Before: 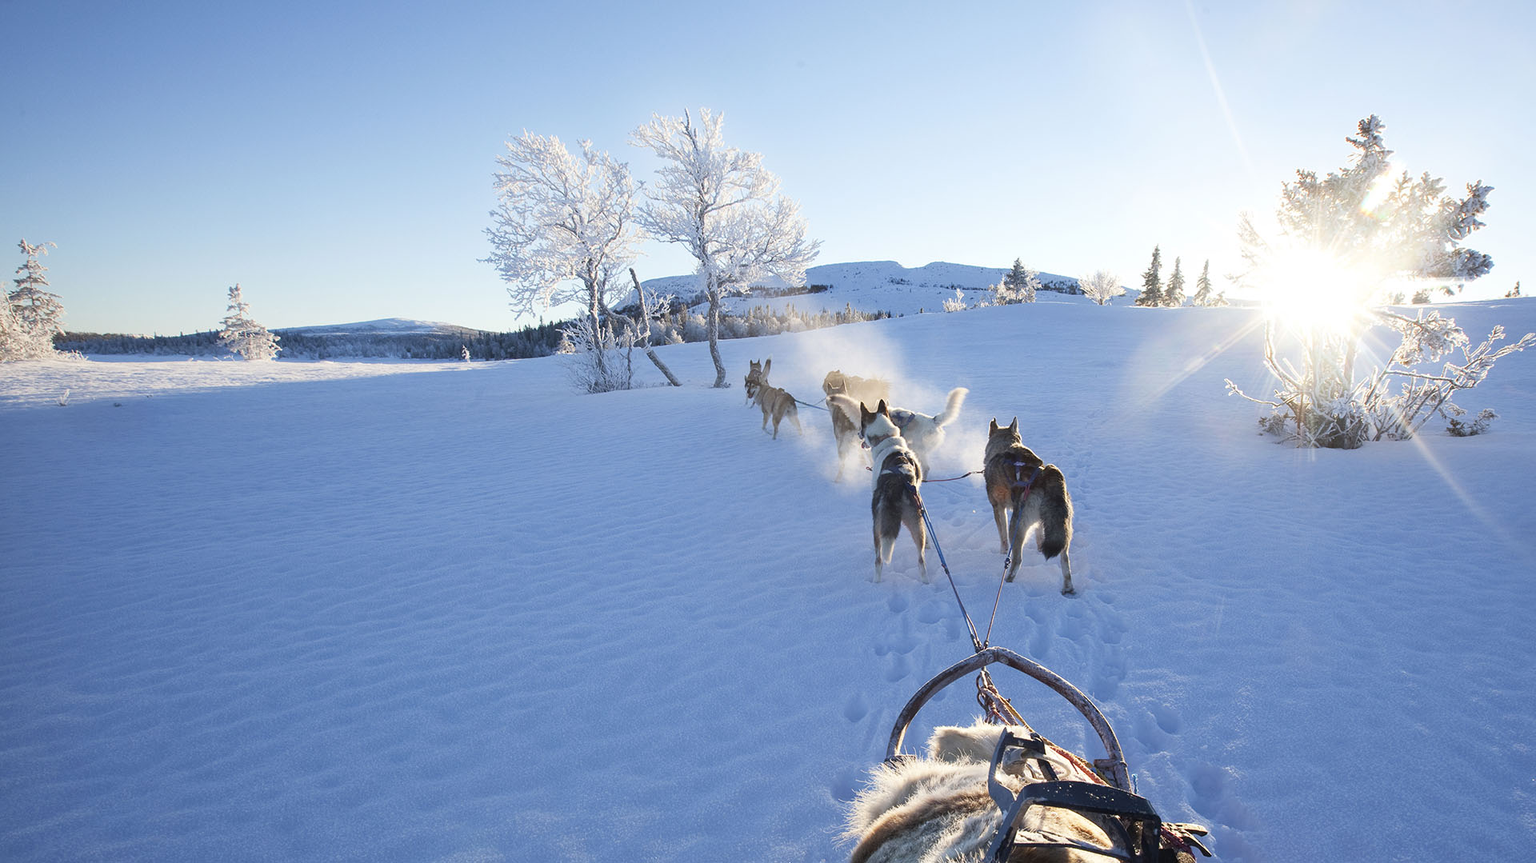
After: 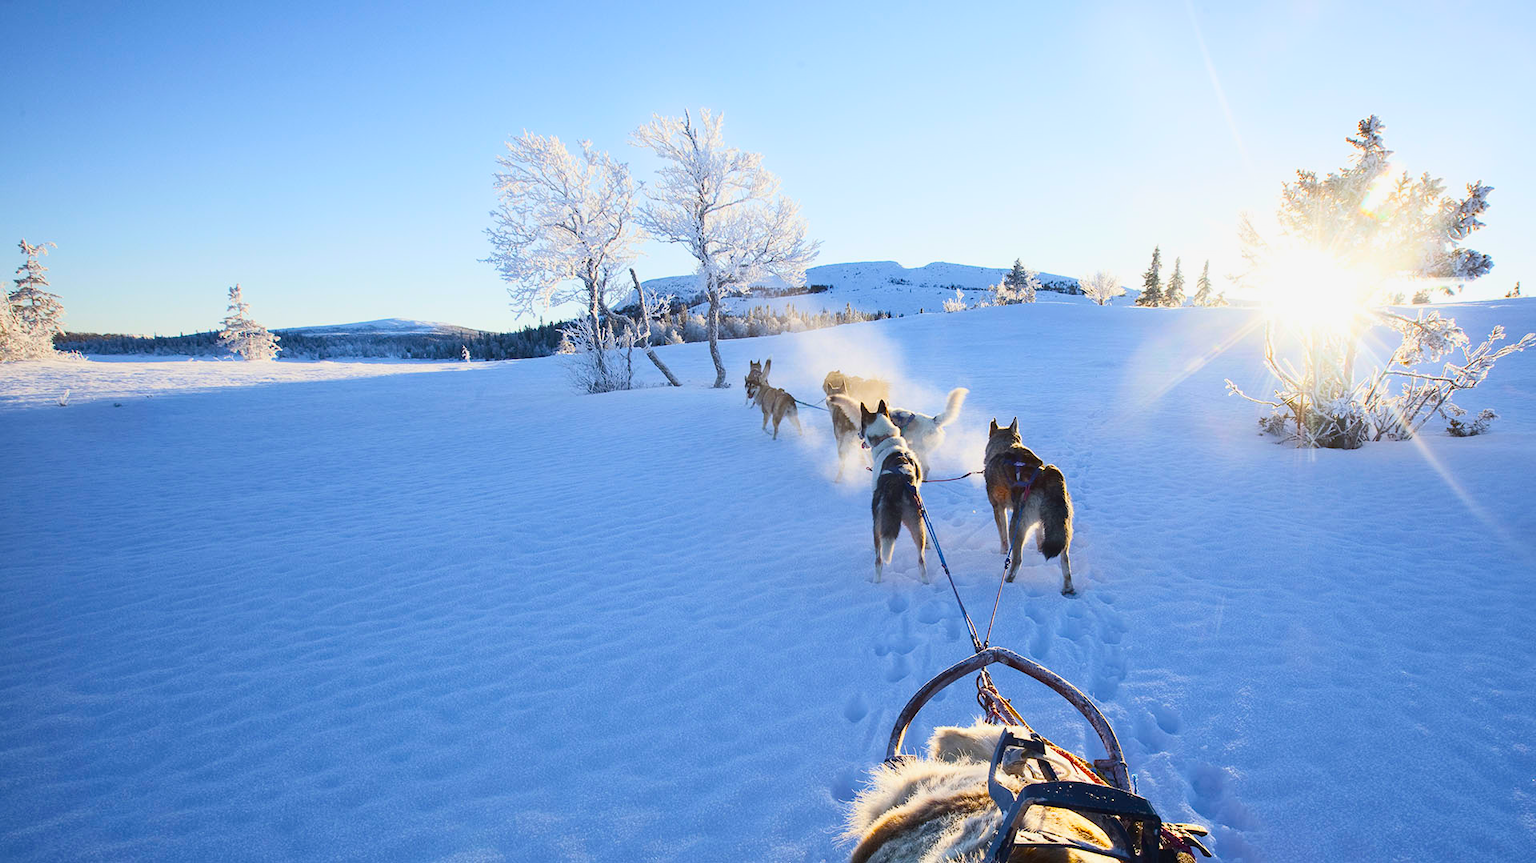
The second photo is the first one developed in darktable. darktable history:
contrast brightness saturation: contrast 0.22
color balance: input saturation 134.34%, contrast -10.04%, contrast fulcrum 19.67%, output saturation 133.51%
